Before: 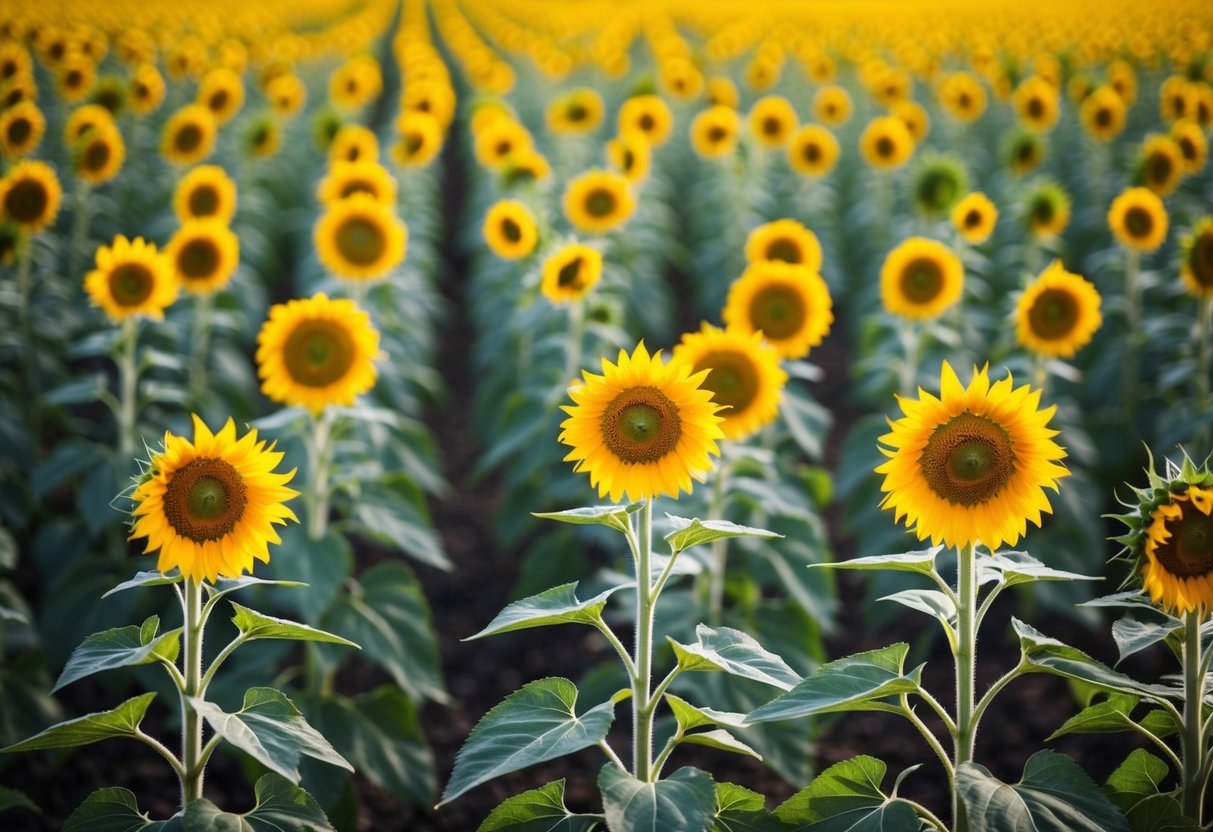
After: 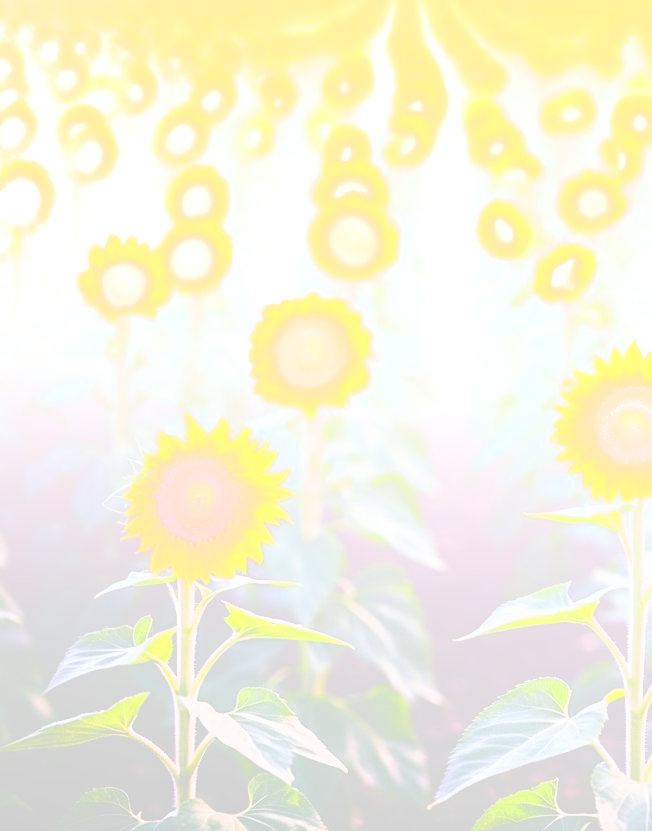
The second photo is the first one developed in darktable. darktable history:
rgb curve: curves: ch0 [(0, 0) (0.21, 0.15) (0.24, 0.21) (0.5, 0.75) (0.75, 0.96) (0.89, 0.99) (1, 1)]; ch1 [(0, 0.02) (0.21, 0.13) (0.25, 0.2) (0.5, 0.67) (0.75, 0.9) (0.89, 0.97) (1, 1)]; ch2 [(0, 0.02) (0.21, 0.13) (0.25, 0.2) (0.5, 0.67) (0.75, 0.9) (0.89, 0.97) (1, 1)], compensate middle gray true
split-toning: highlights › hue 298.8°, highlights › saturation 0.73, compress 41.76%
local contrast: highlights 100%, shadows 100%, detail 120%, midtone range 0.2
color correction: saturation 0.5
crop: left 0.587%, right 45.588%, bottom 0.086%
contrast brightness saturation: brightness -0.02, saturation 0.35
sharpen: on, module defaults
bloom: size 85%, threshold 5%, strength 85%
